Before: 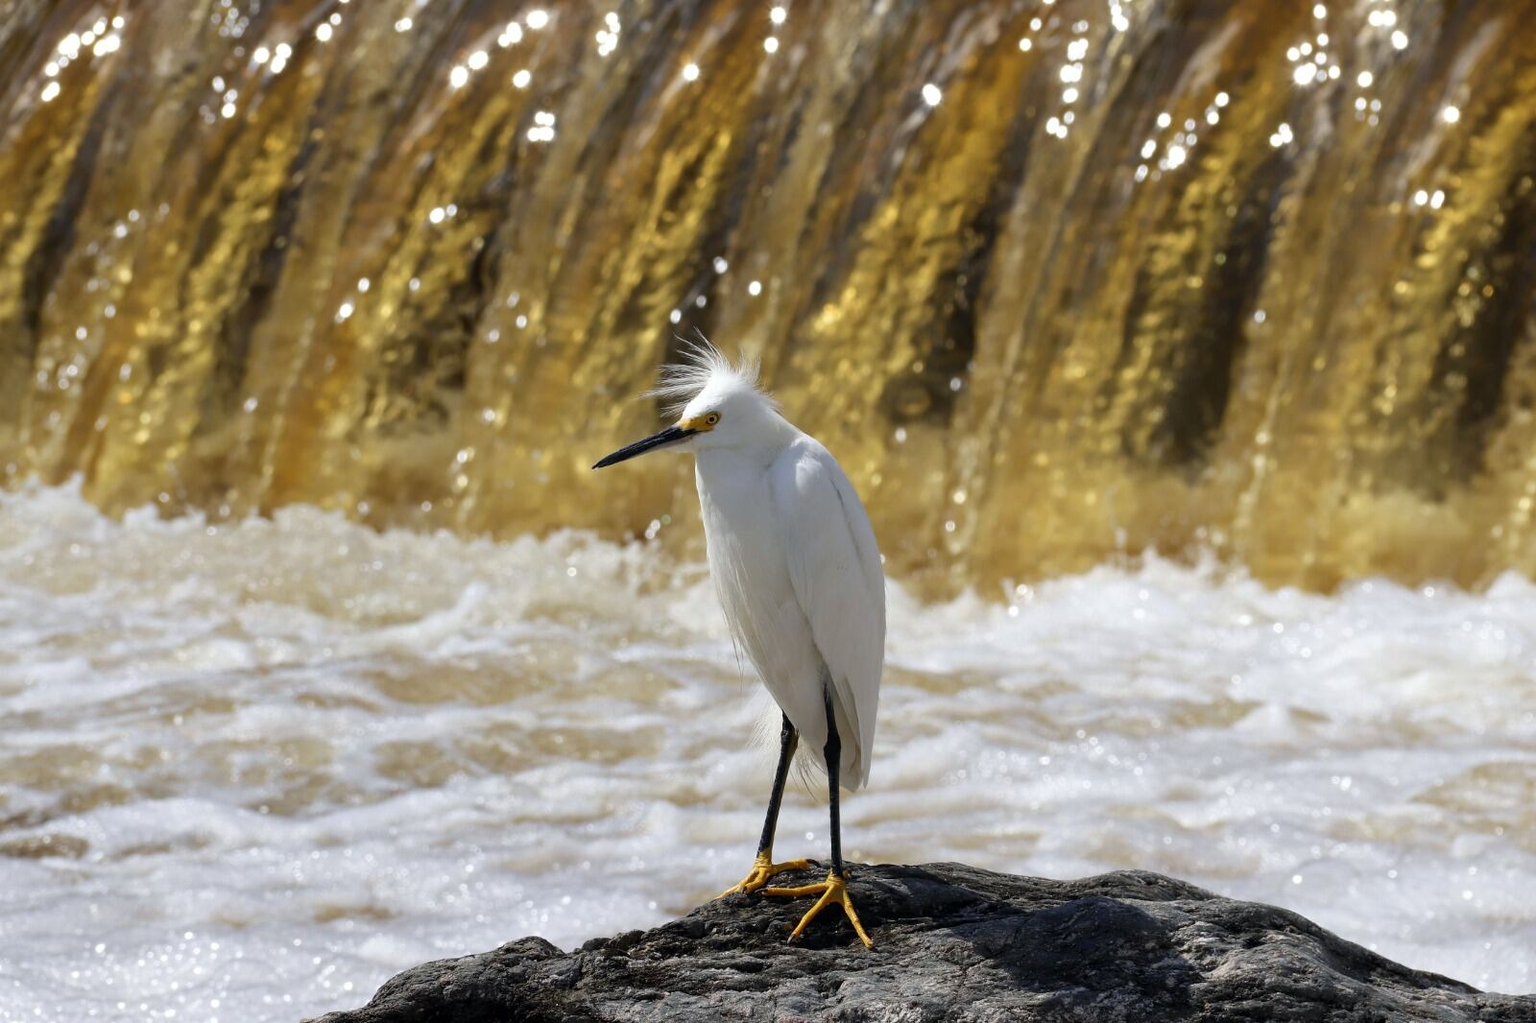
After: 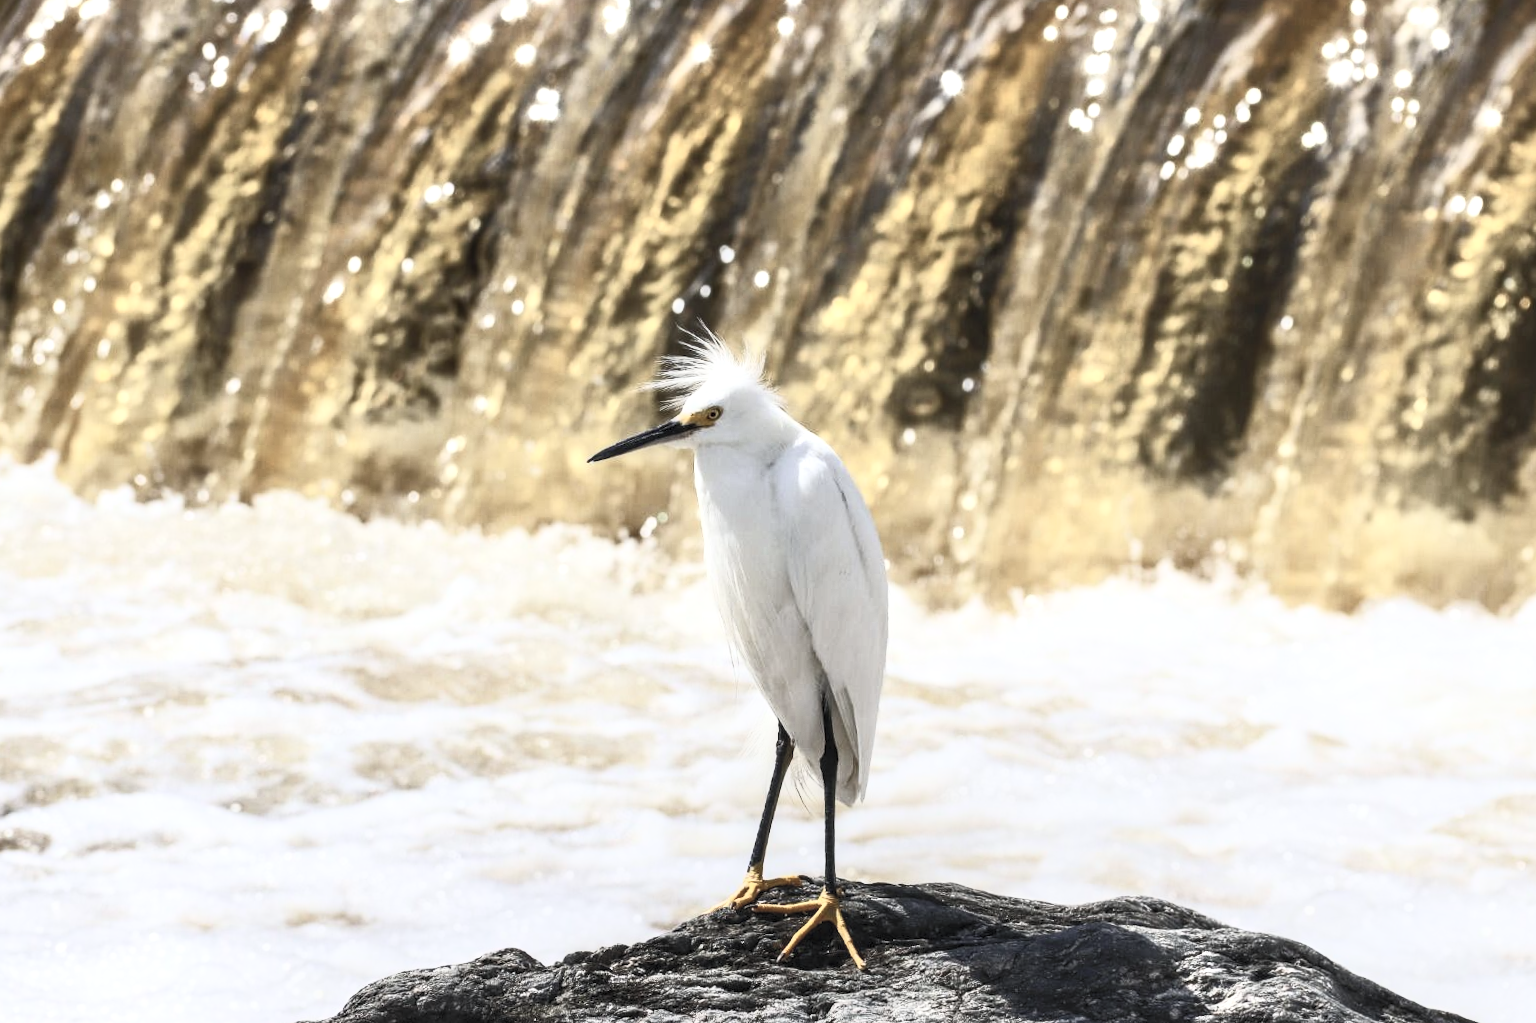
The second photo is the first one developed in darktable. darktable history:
contrast brightness saturation: contrast 0.575, brightness 0.577, saturation -0.333
local contrast: on, module defaults
crop and rotate: angle -1.59°
